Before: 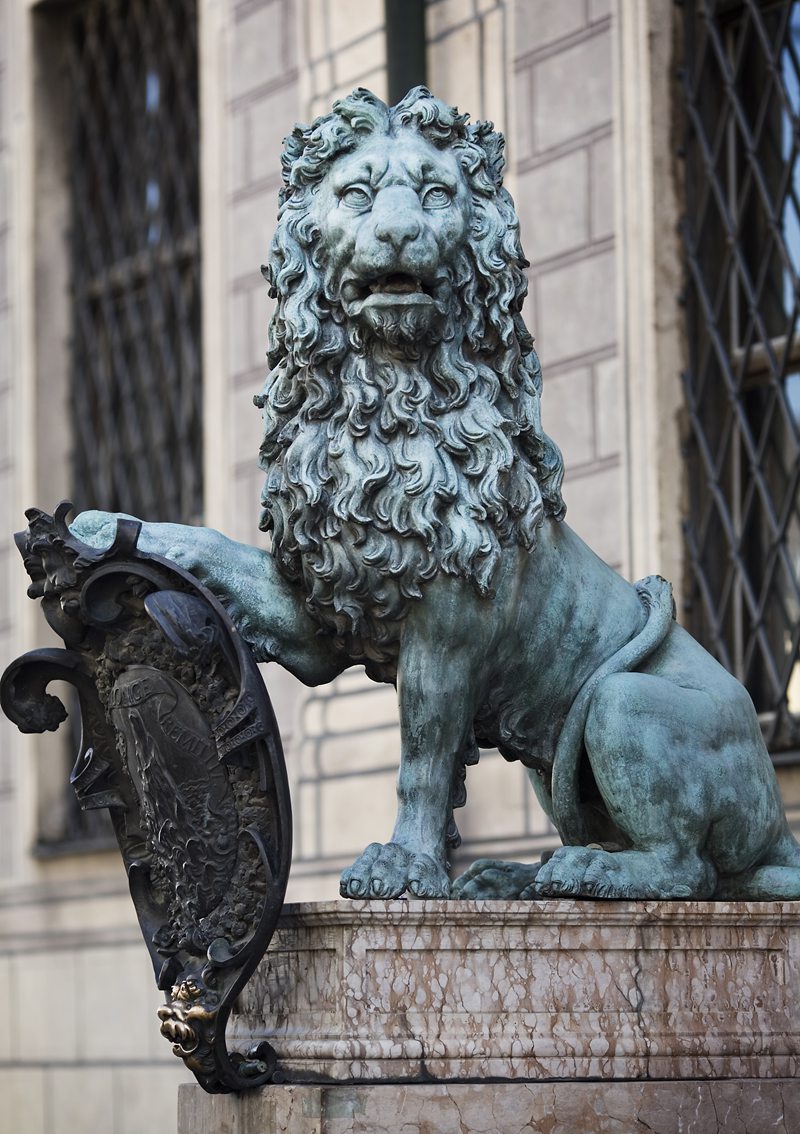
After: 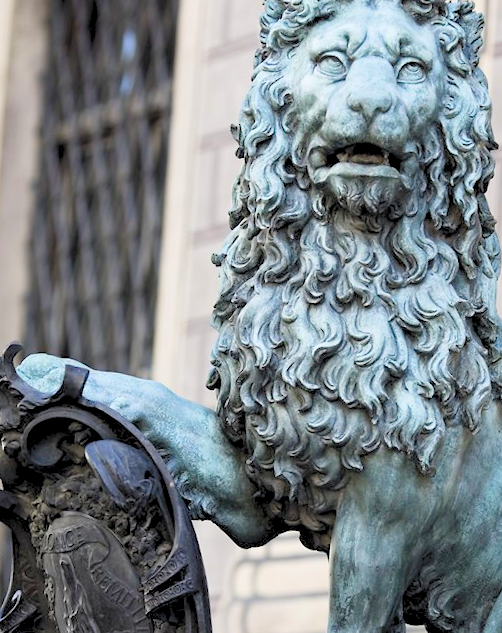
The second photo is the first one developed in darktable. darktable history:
crop and rotate: angle -4.99°, left 2.122%, top 6.945%, right 27.566%, bottom 30.519%
levels: levels [0.072, 0.414, 0.976]
